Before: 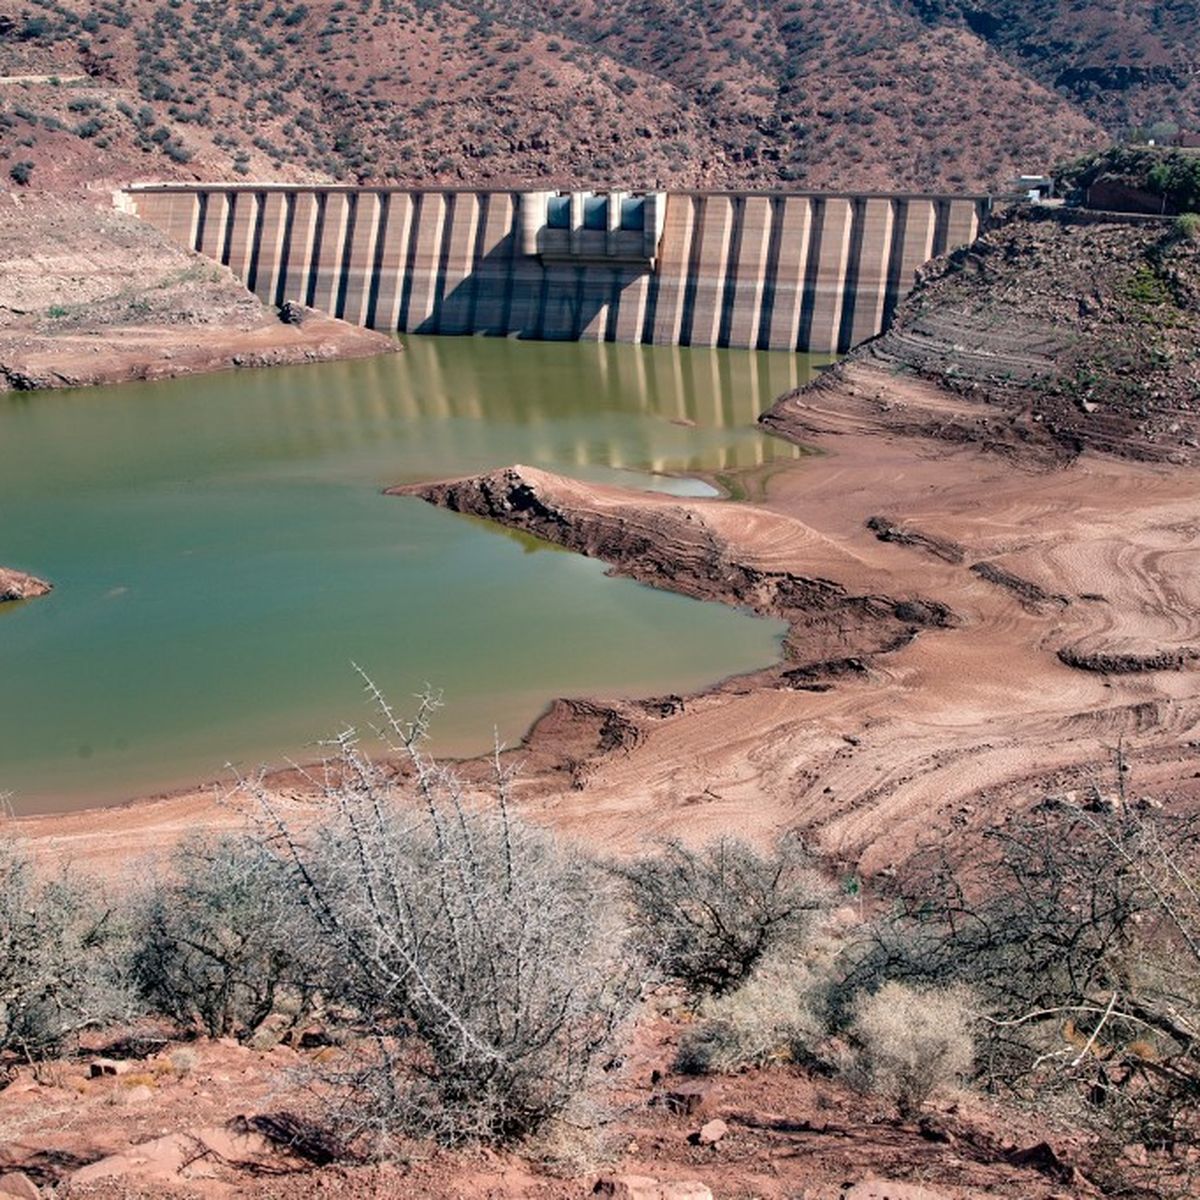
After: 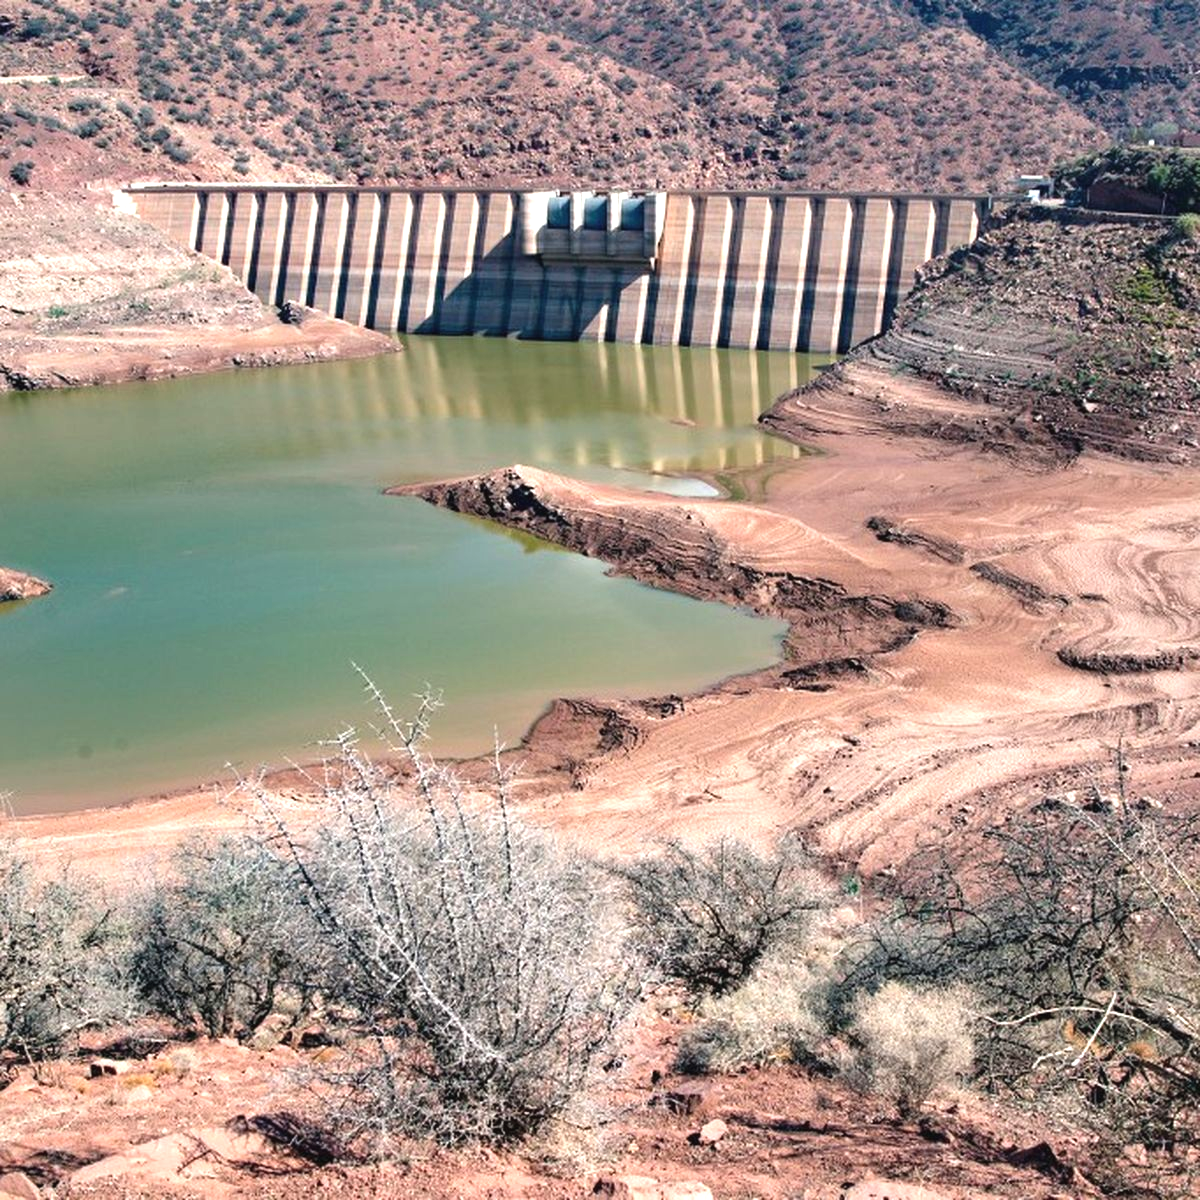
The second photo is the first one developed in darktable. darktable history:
exposure: black level correction -0.002, exposure 0.704 EV, compensate highlight preservation false
